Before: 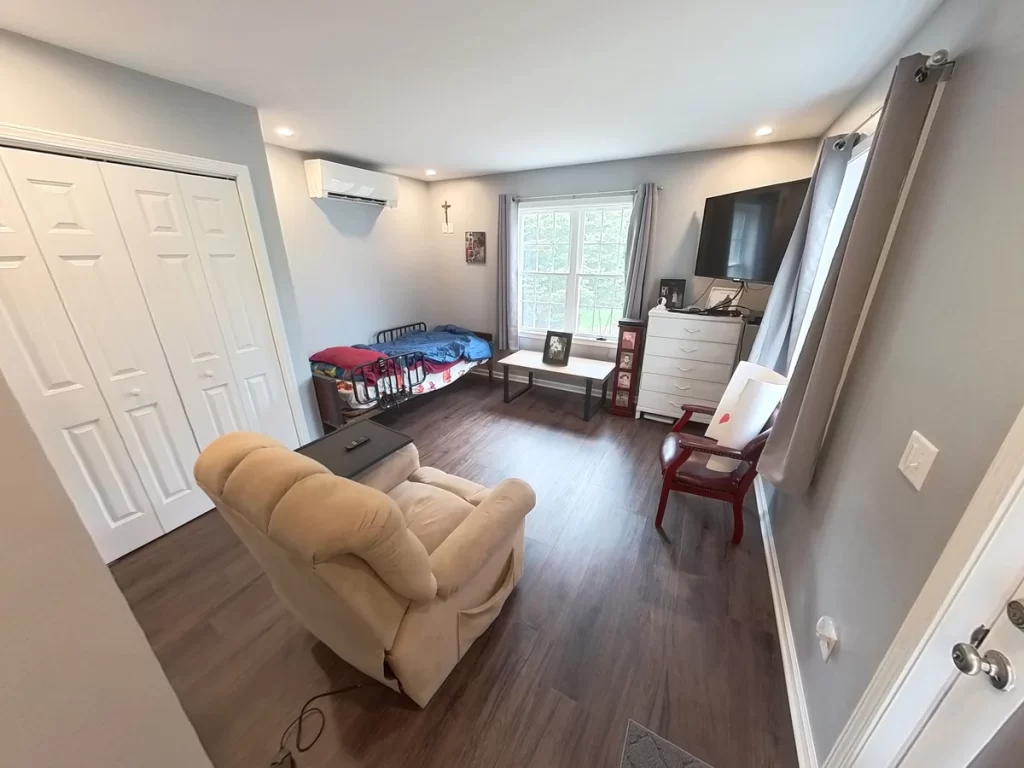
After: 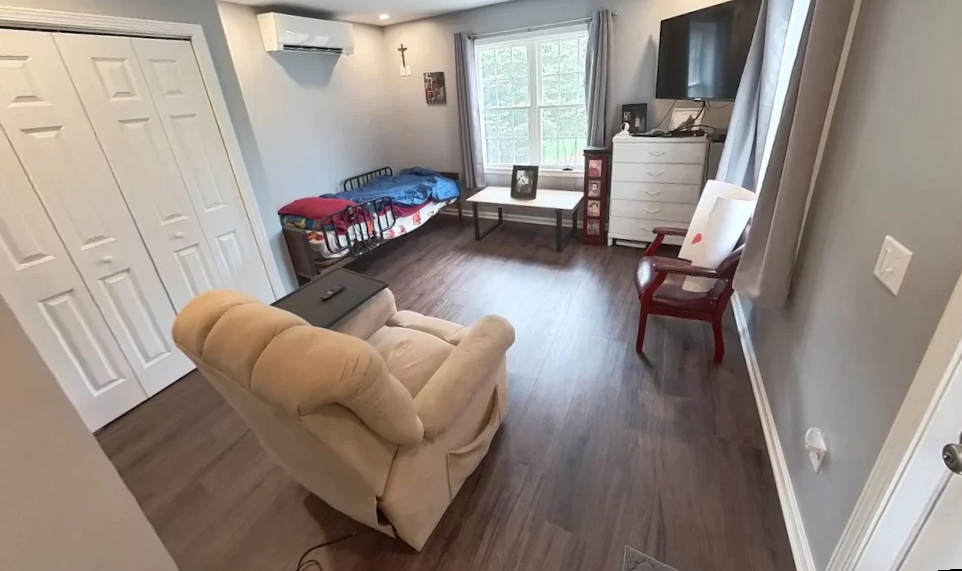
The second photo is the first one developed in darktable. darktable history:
shadows and highlights: soften with gaussian
crop and rotate: top 18.507%
rotate and perspective: rotation -4.57°, crop left 0.054, crop right 0.944, crop top 0.087, crop bottom 0.914
